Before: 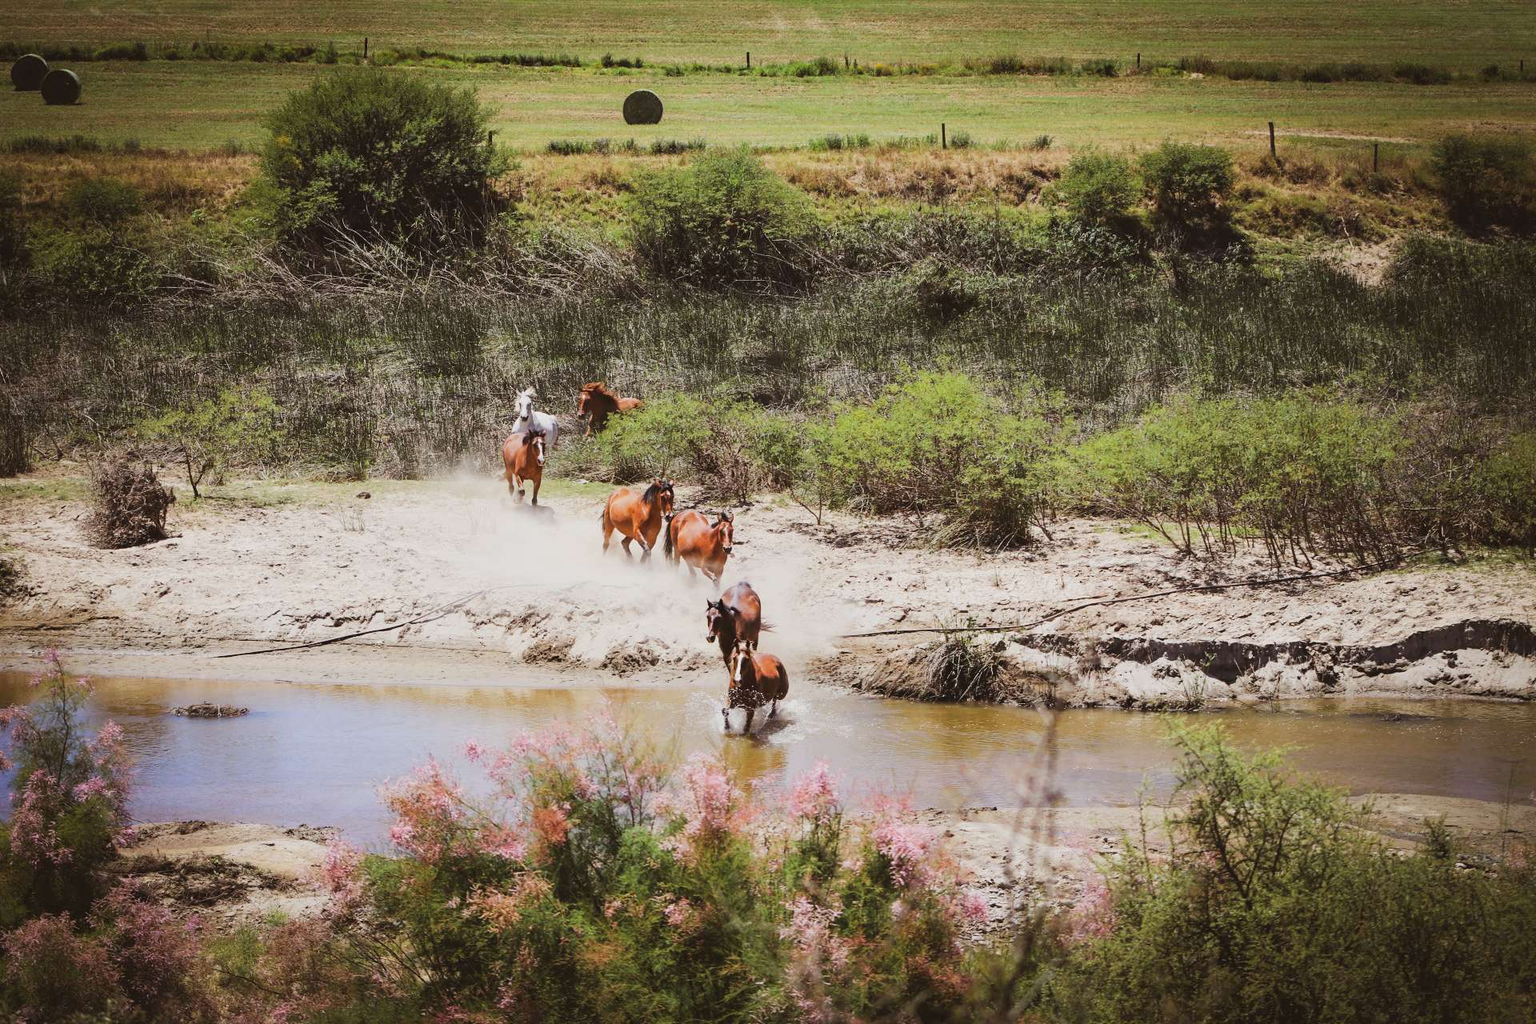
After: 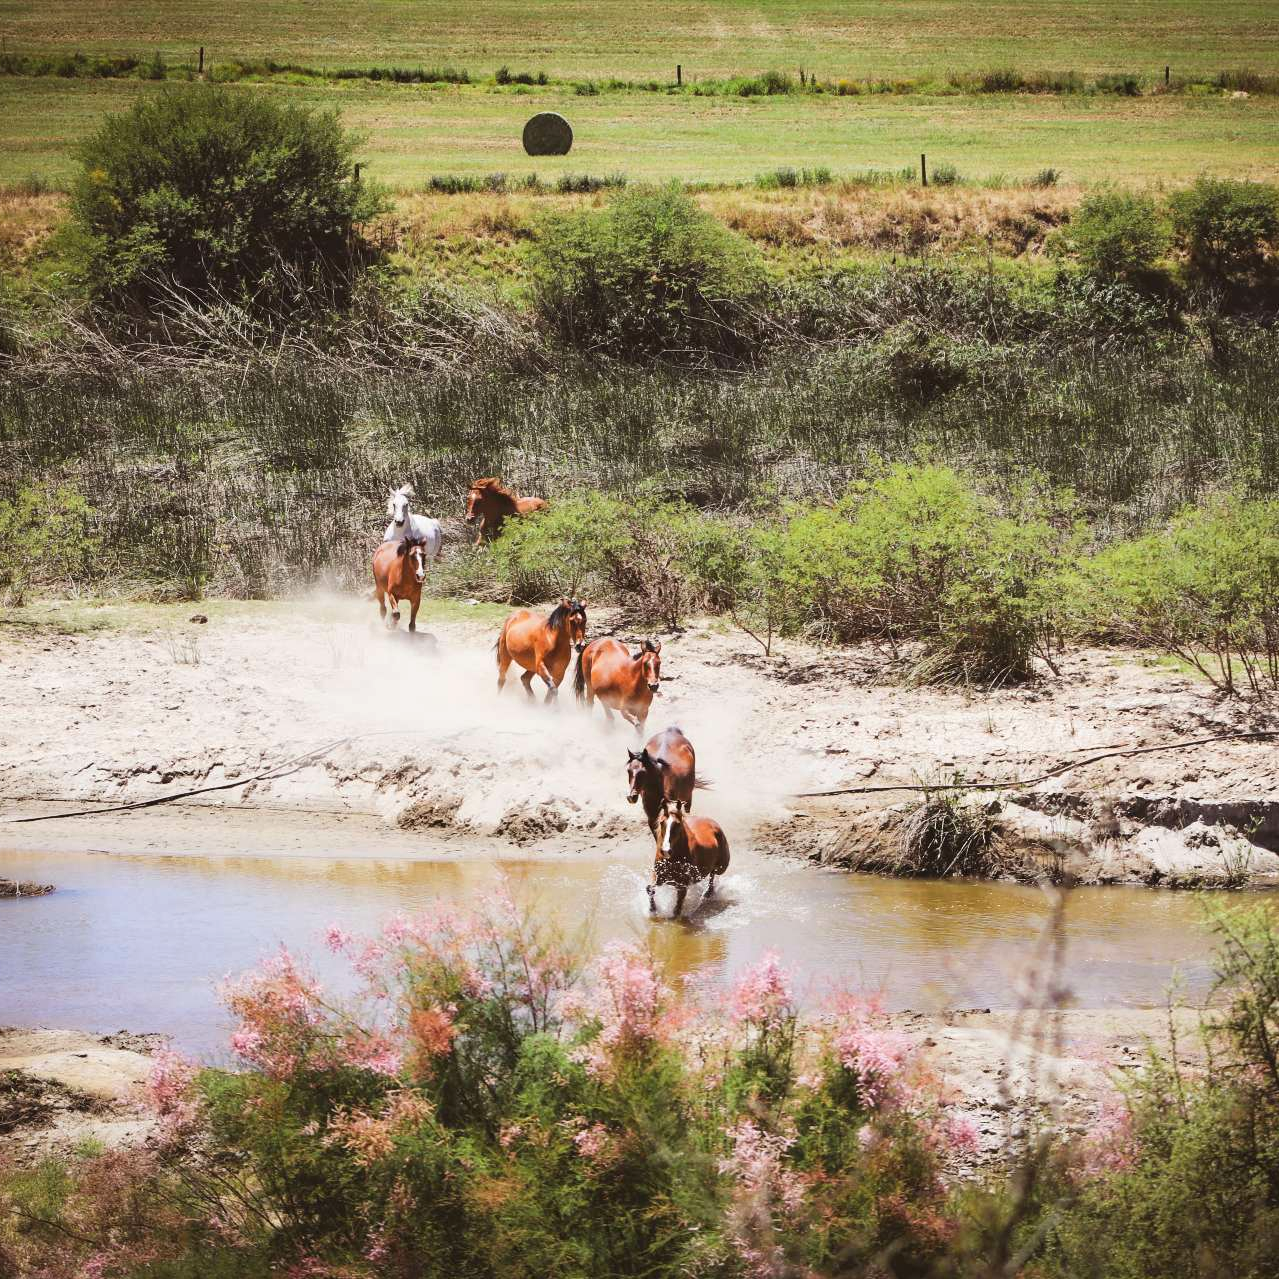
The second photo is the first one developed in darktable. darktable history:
crop and rotate: left 13.374%, right 19.996%
color balance rgb: perceptual saturation grading › global saturation 0.761%, perceptual brilliance grading › global brilliance 3.778%, saturation formula JzAzBz (2021)
exposure: exposure 0.205 EV, compensate highlight preservation false
